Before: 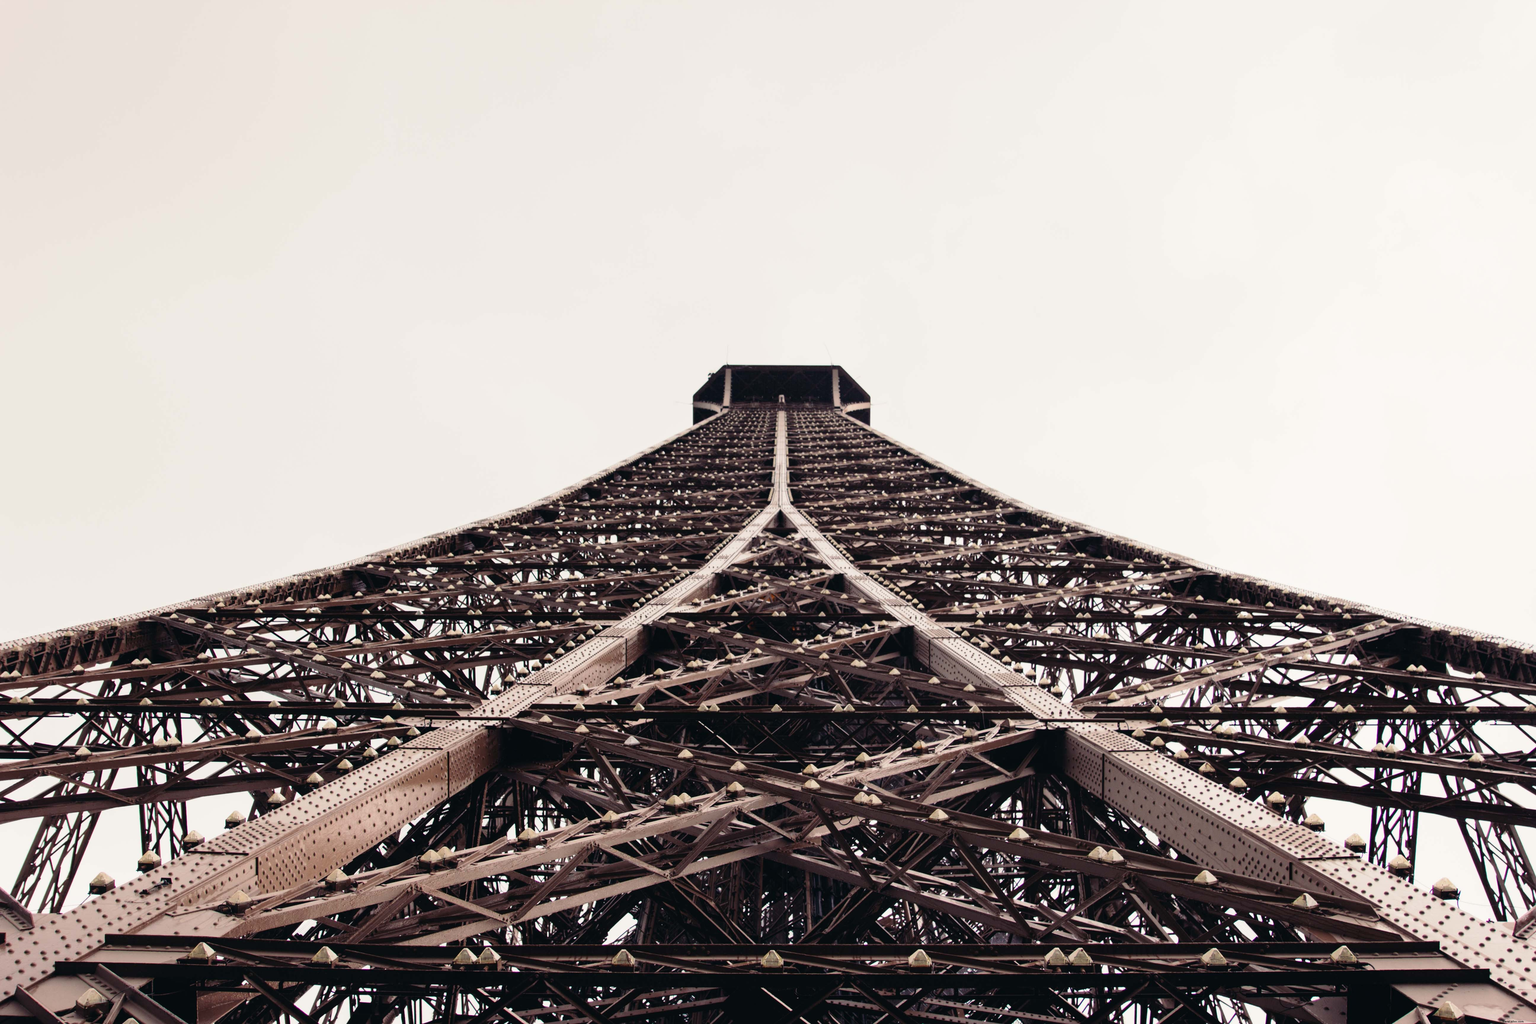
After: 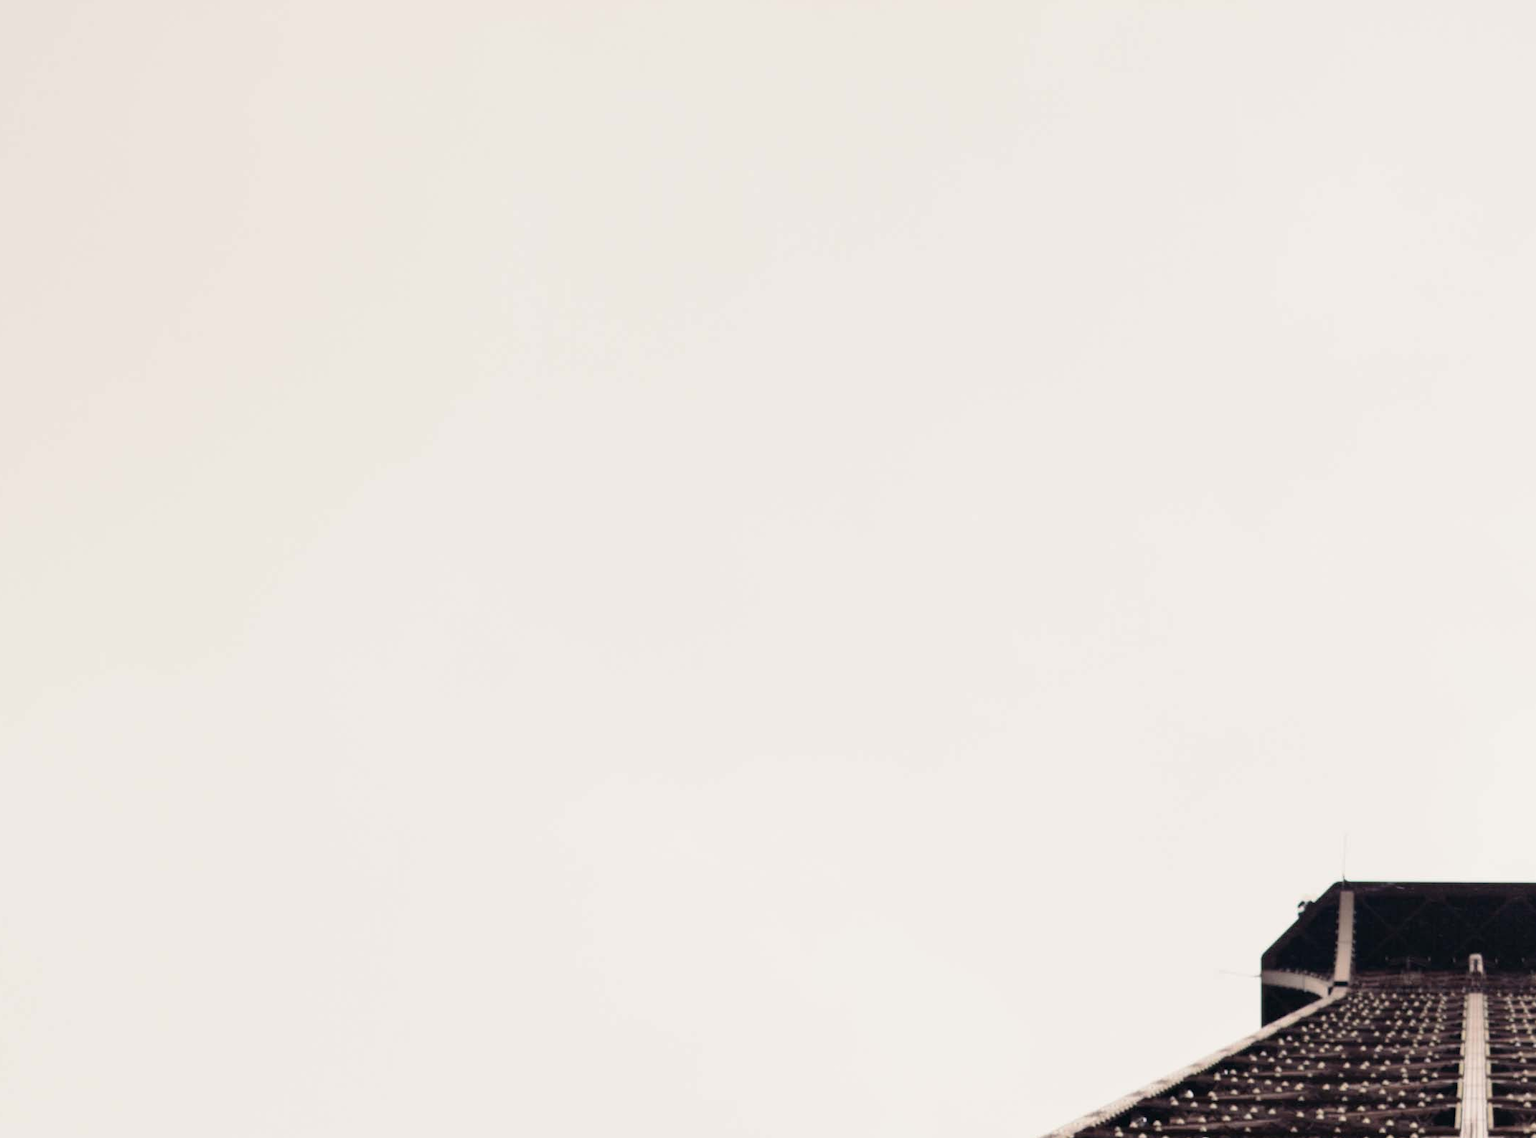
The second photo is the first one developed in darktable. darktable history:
crop and rotate: left 11.21%, top 0.09%, right 47.48%, bottom 53.985%
